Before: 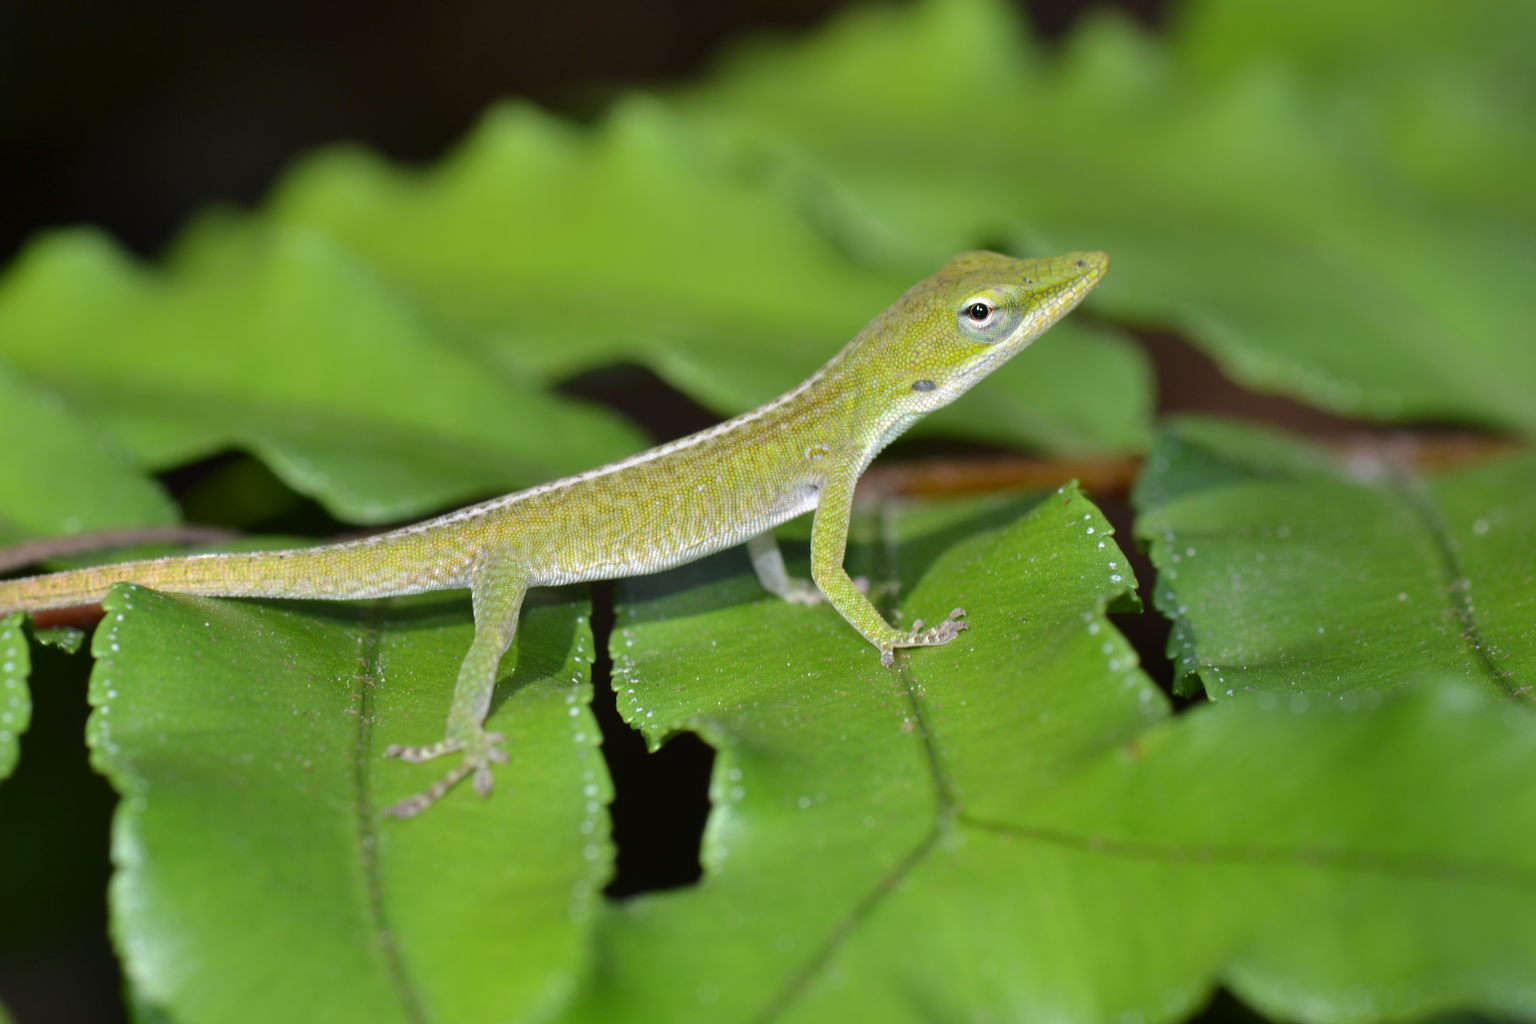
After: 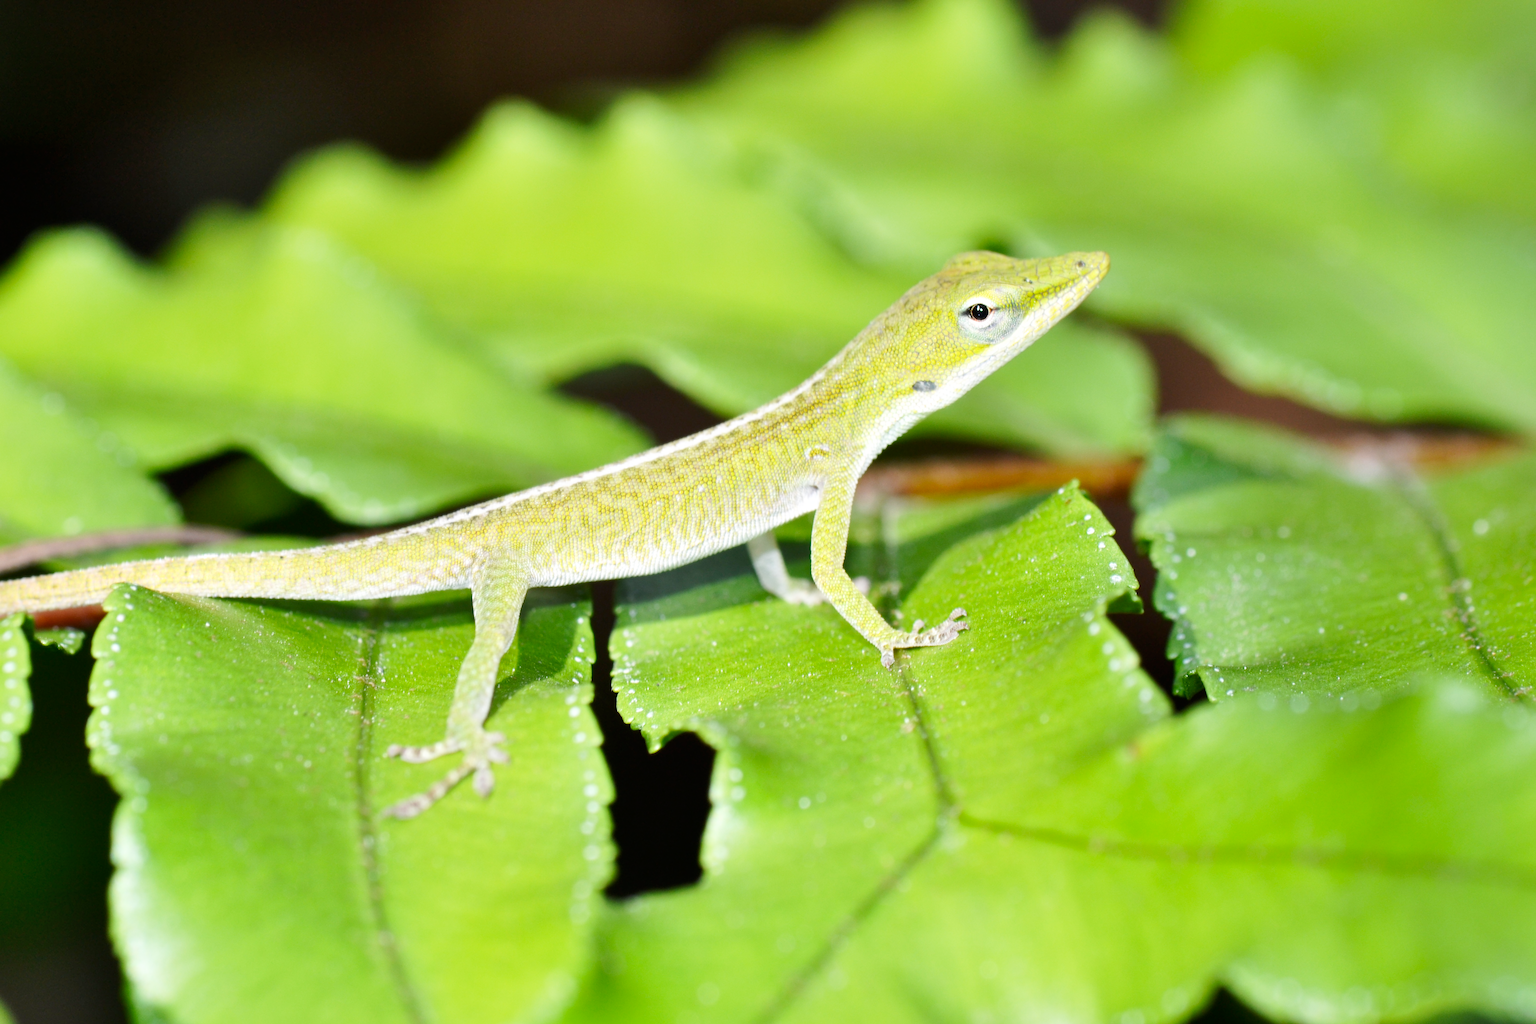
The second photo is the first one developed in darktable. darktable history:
exposure: exposure 0.3 EV, compensate highlight preservation false
shadows and highlights: shadows 37.39, highlights -28.2, soften with gaussian
base curve: curves: ch0 [(0, 0) (0.005, 0.002) (0.15, 0.3) (0.4, 0.7) (0.75, 0.95) (1, 1)], preserve colors none
